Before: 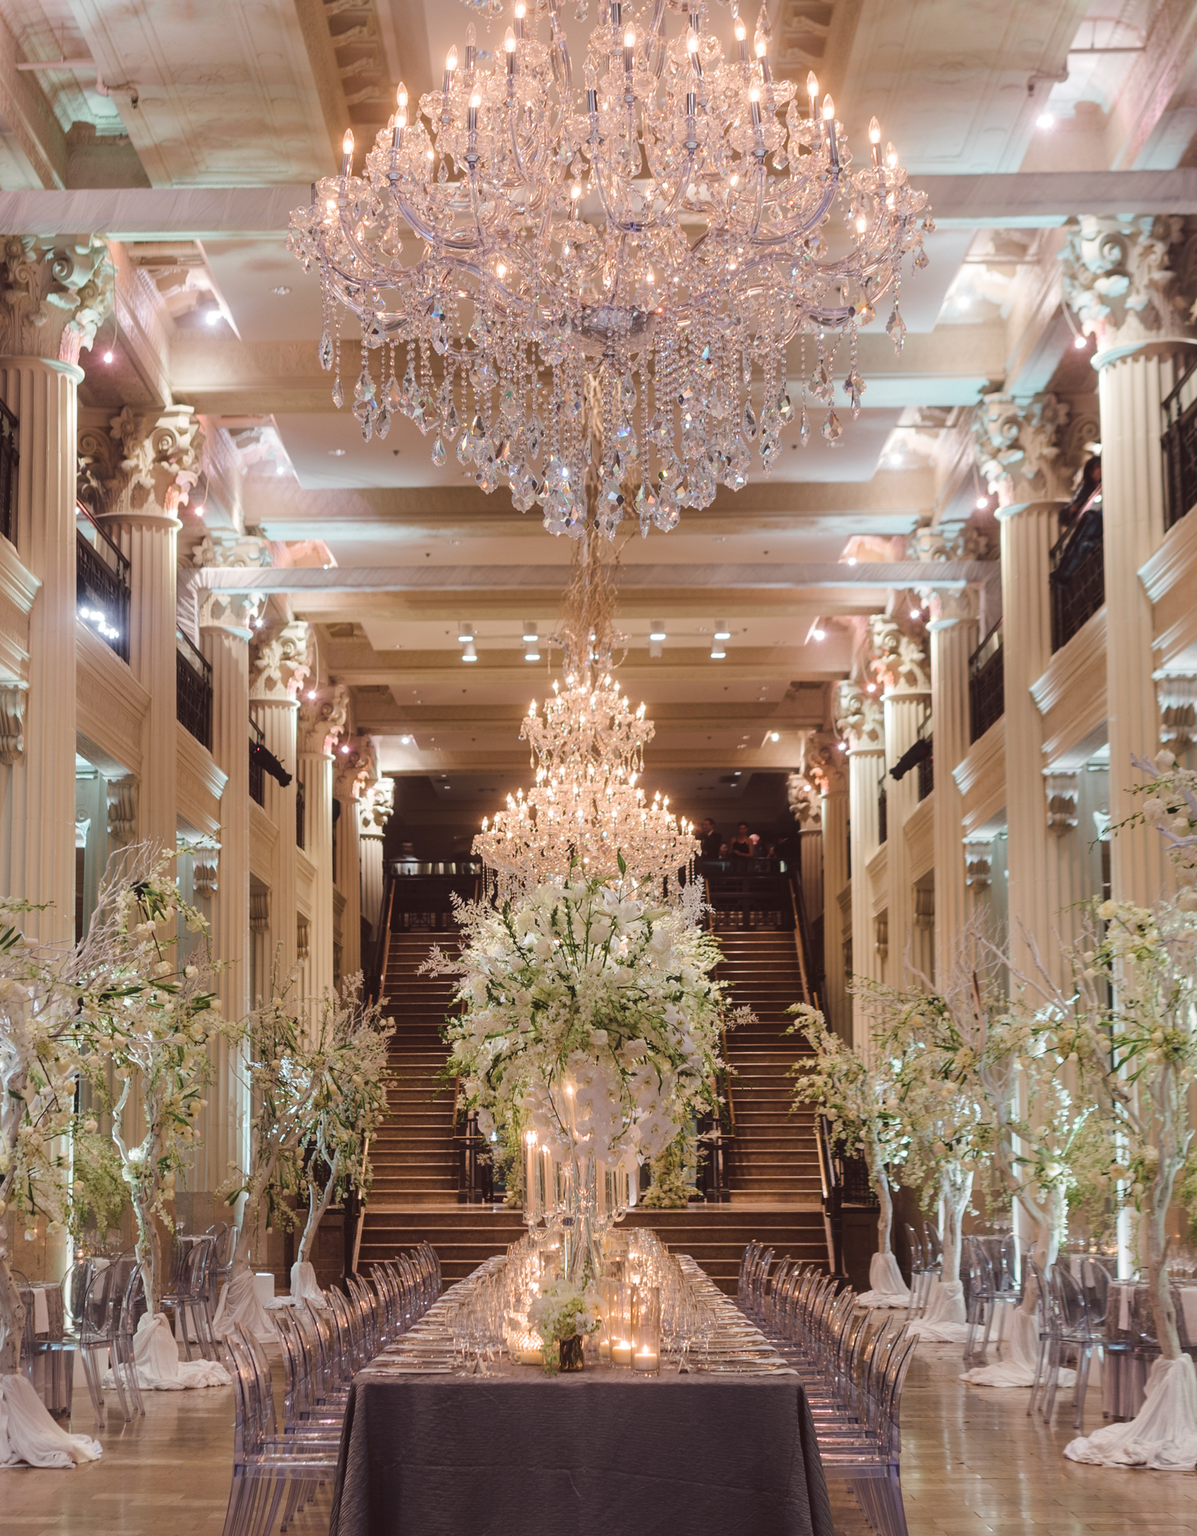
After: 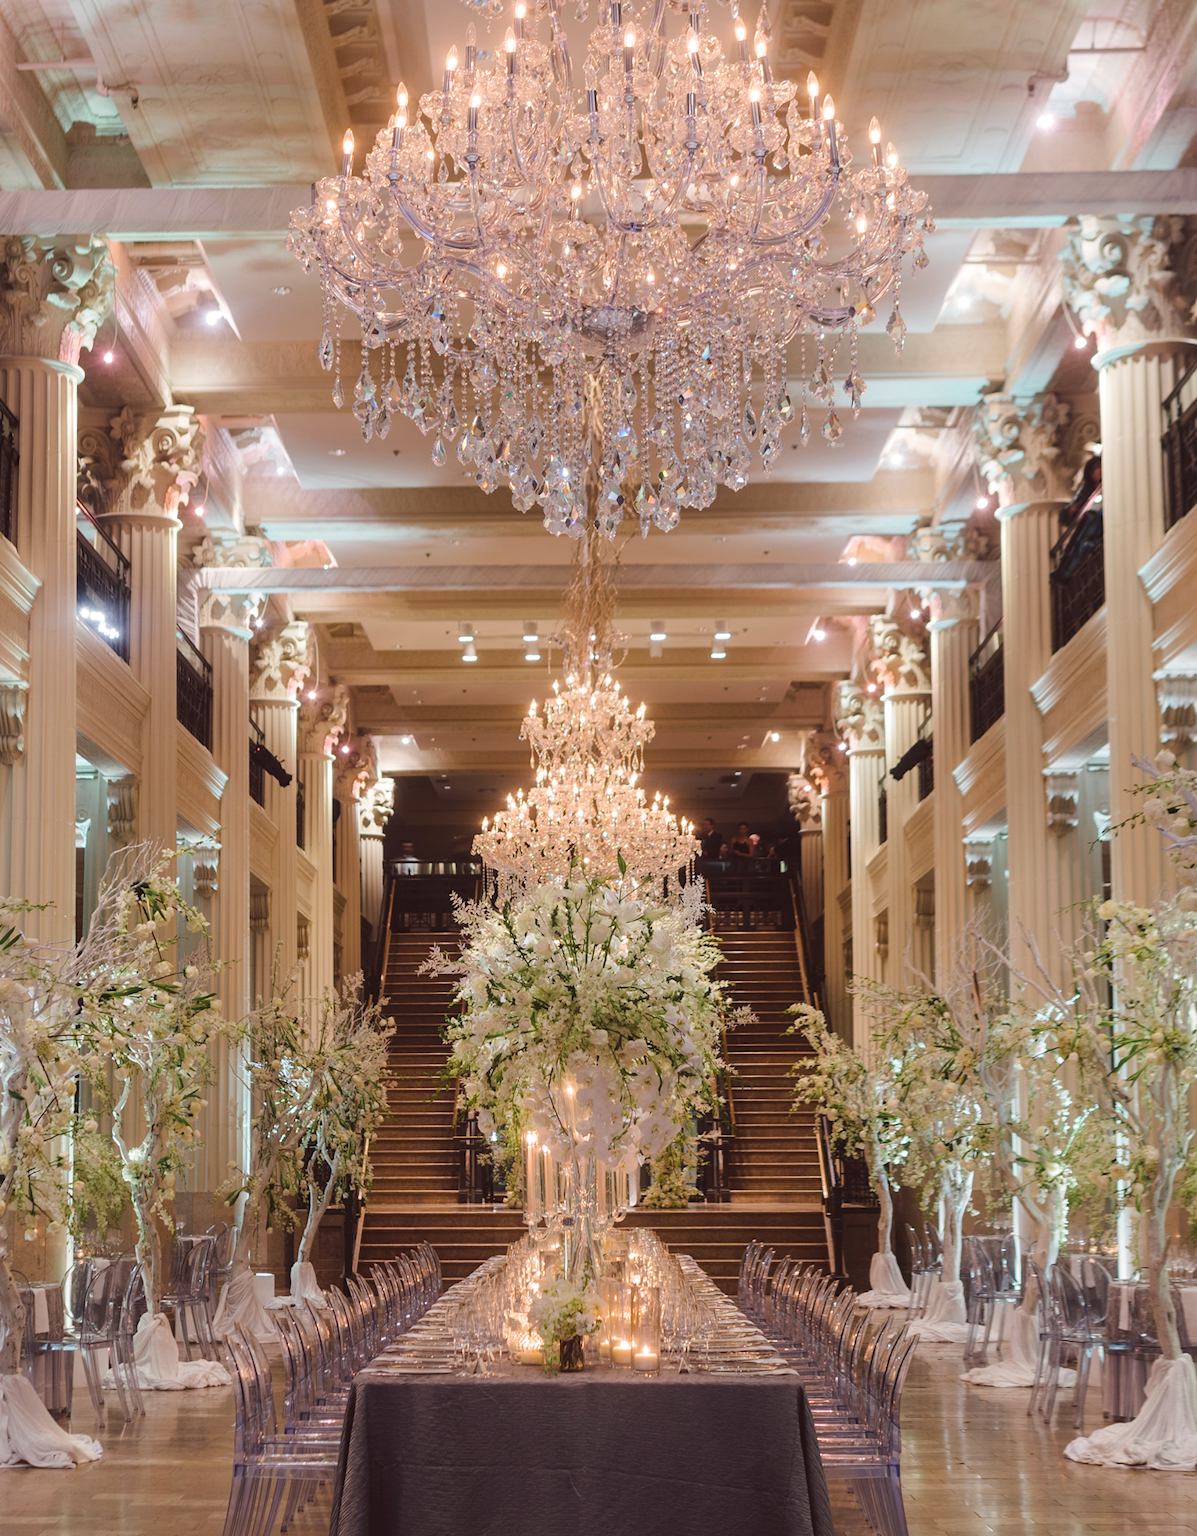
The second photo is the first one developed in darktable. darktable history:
color balance rgb: shadows lift › hue 87.81°, linear chroma grading › global chroma 9.192%, perceptual saturation grading › global saturation 0.122%
